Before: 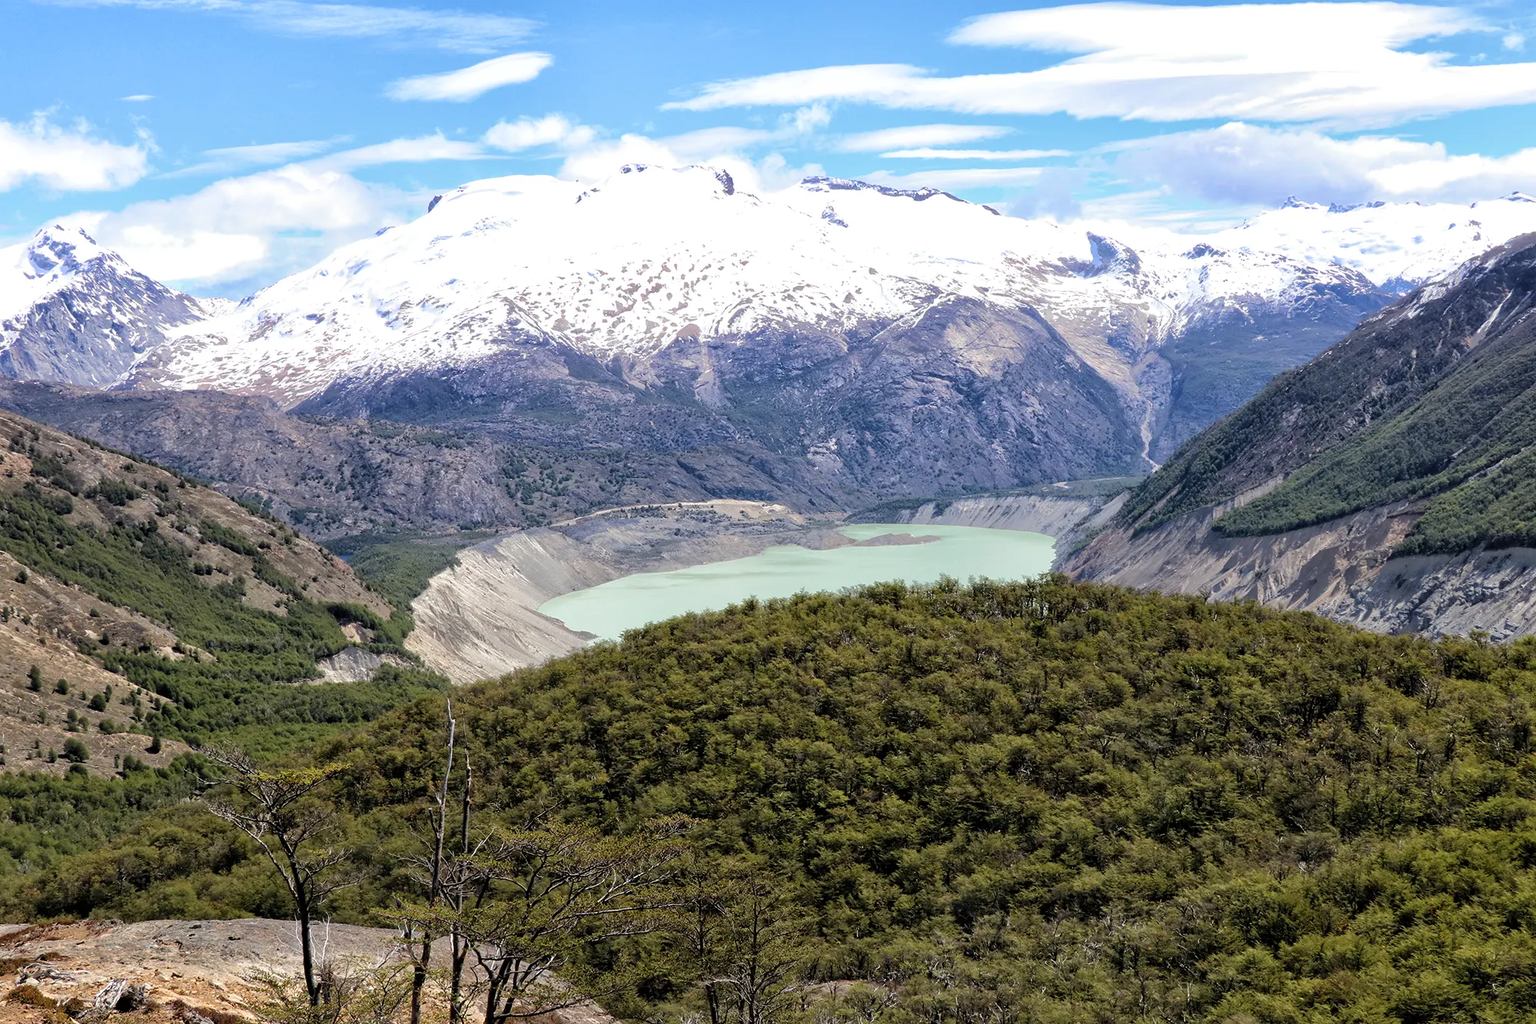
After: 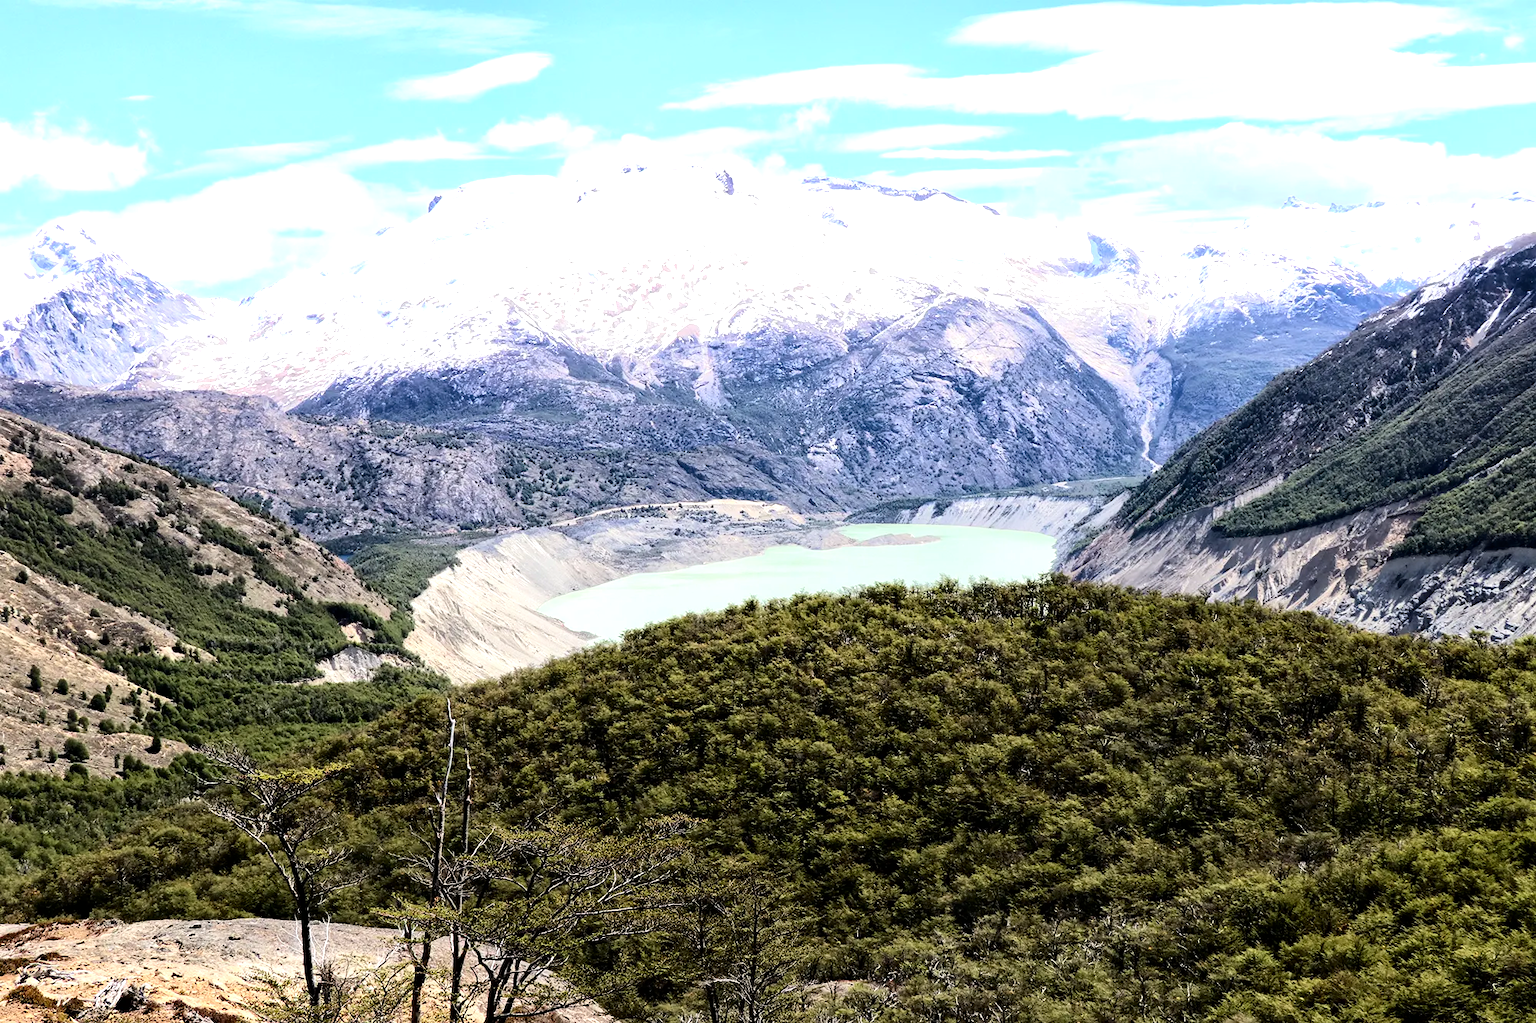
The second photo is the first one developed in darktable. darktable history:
tone equalizer: -8 EV -0.746 EV, -7 EV -0.719 EV, -6 EV -0.627 EV, -5 EV -0.401 EV, -3 EV 0.392 EV, -2 EV 0.6 EV, -1 EV 0.676 EV, +0 EV 0.729 EV, luminance estimator HSV value / RGB max
contrast brightness saturation: contrast 0.28
